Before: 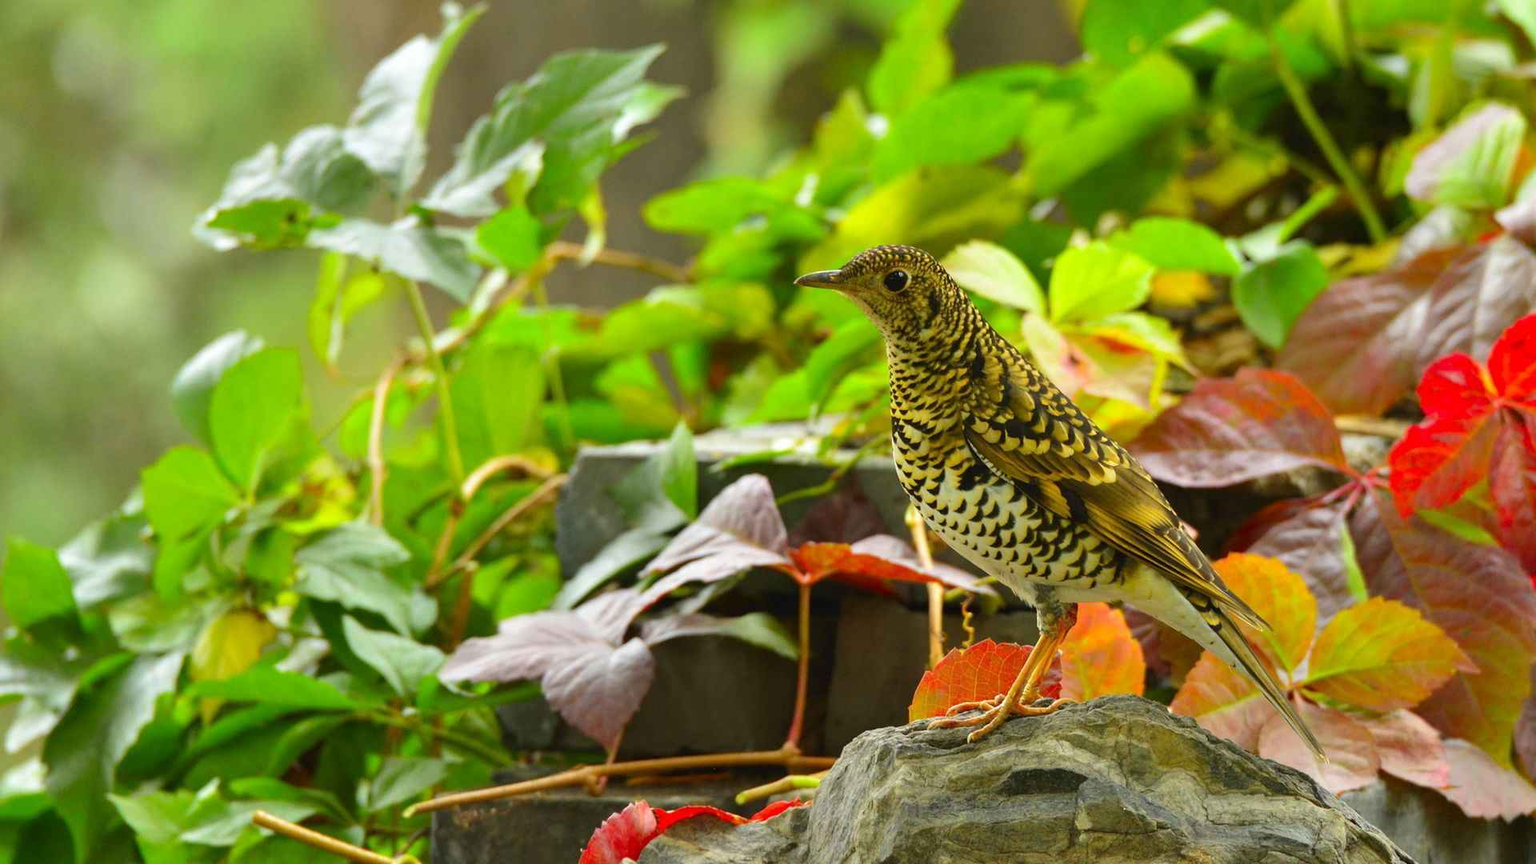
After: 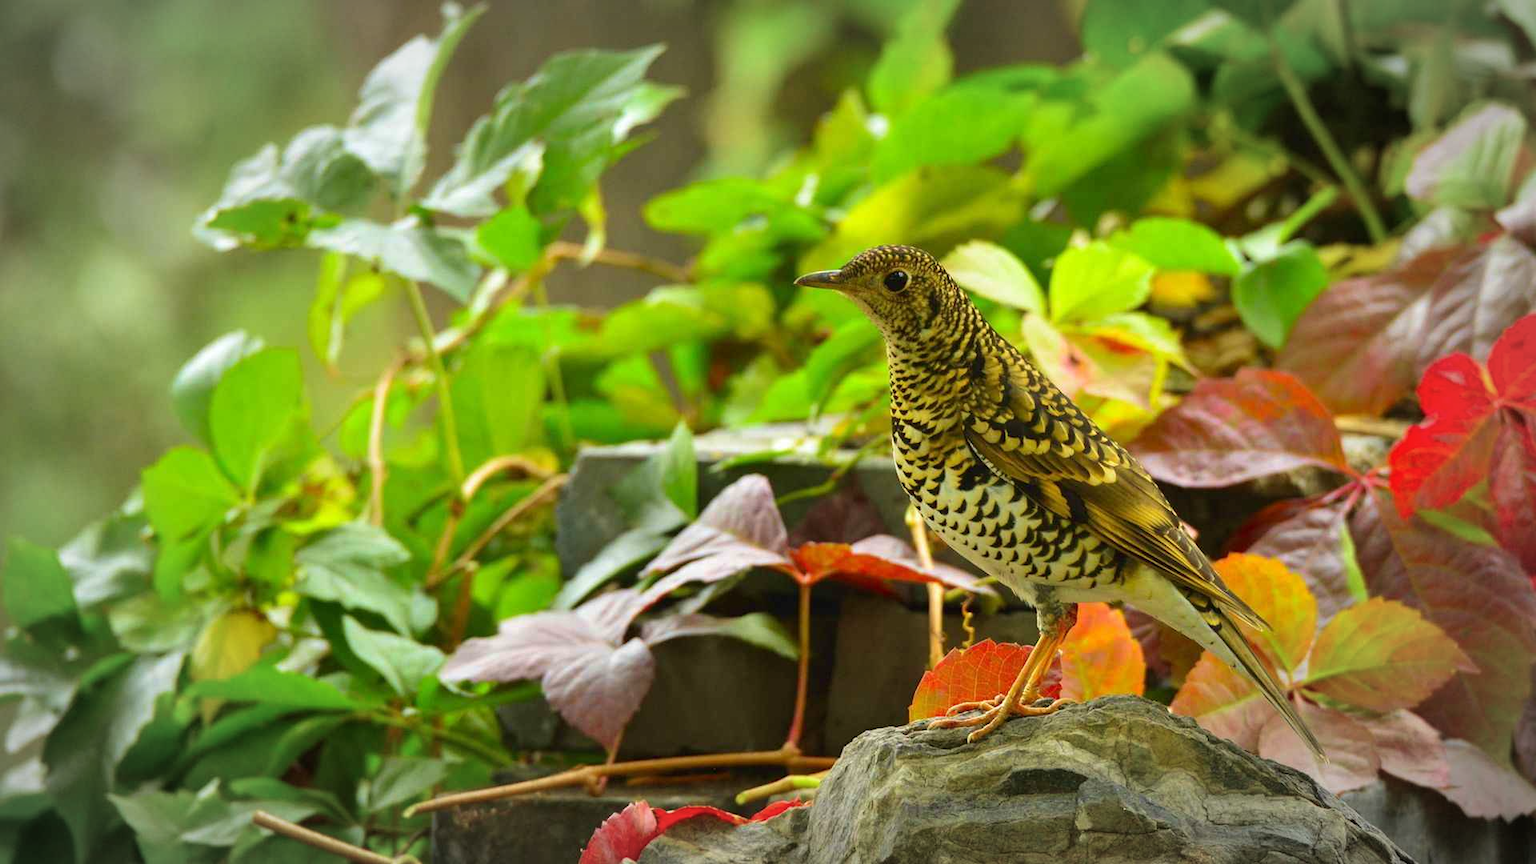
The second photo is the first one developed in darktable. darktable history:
vignetting: automatic ratio true
velvia: on, module defaults
